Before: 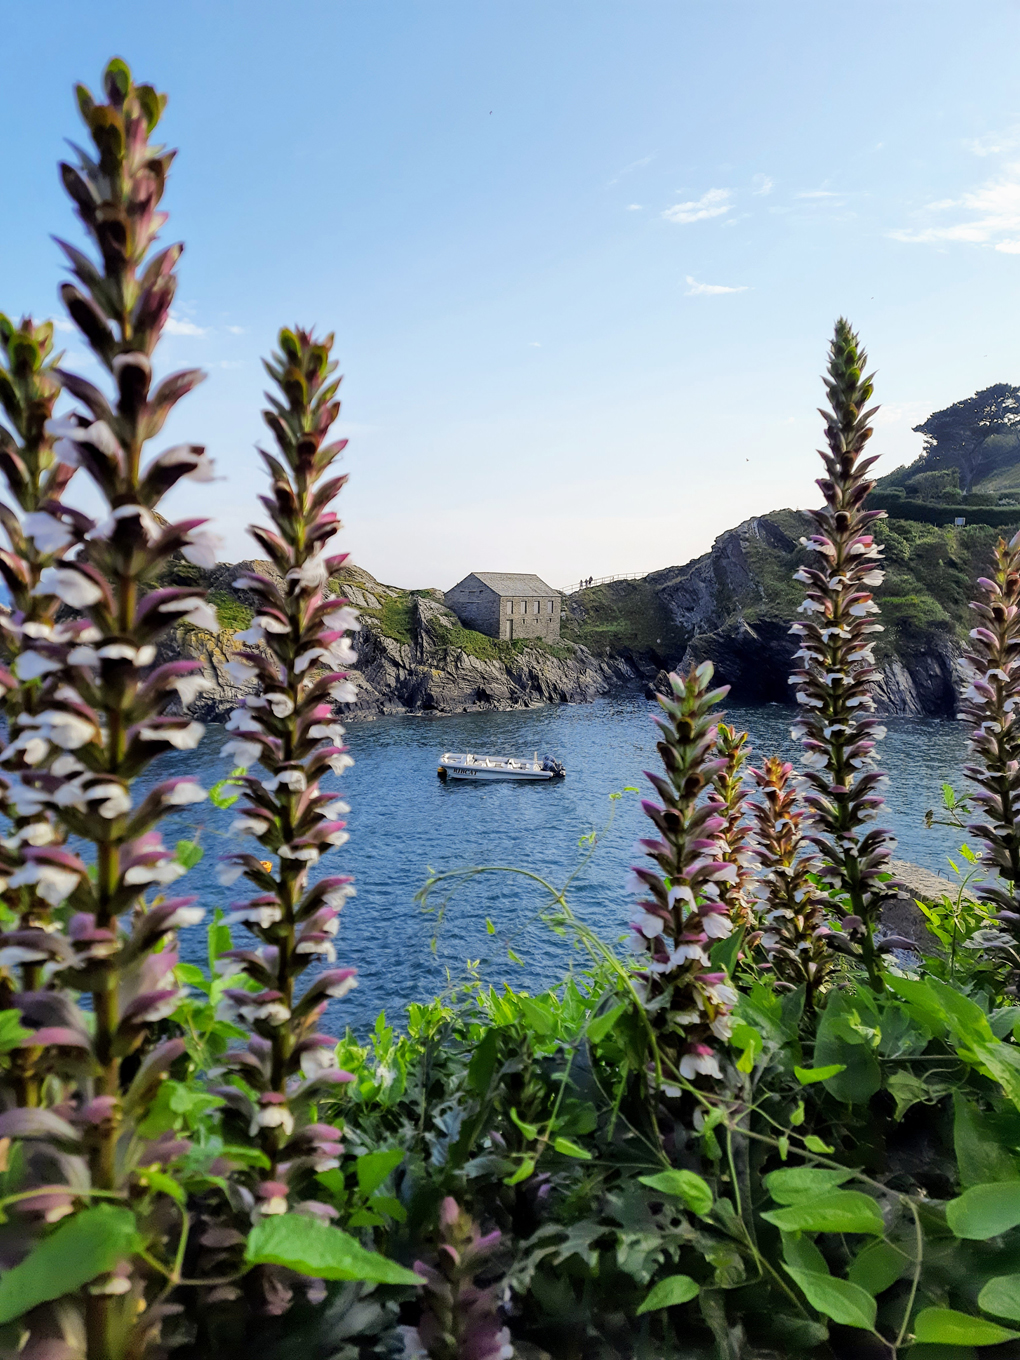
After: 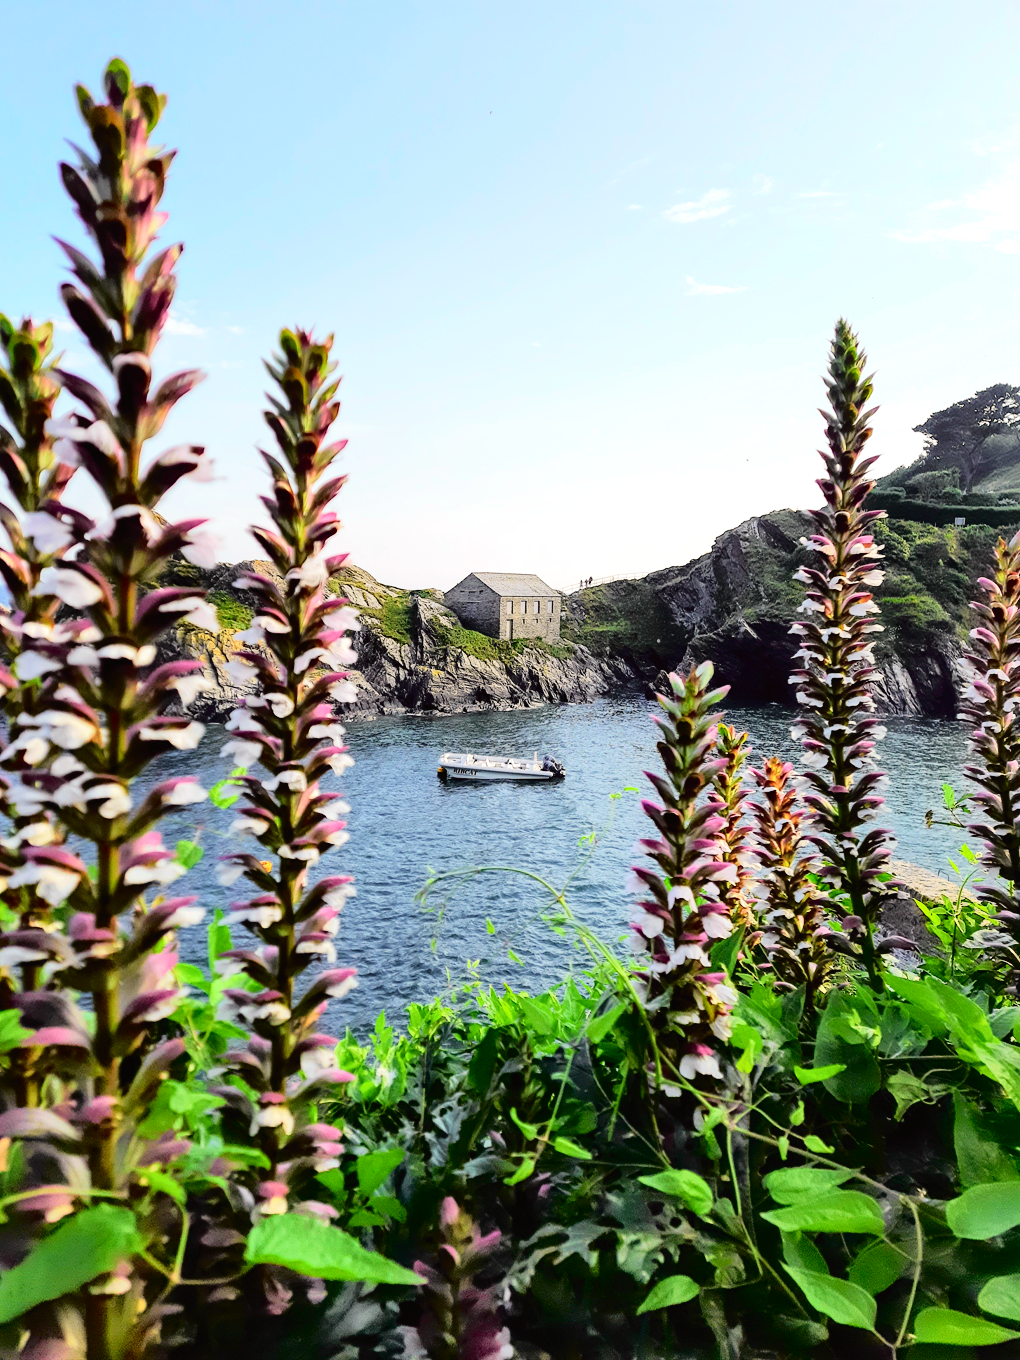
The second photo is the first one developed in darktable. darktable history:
tone curve: curves: ch0 [(0, 0.014) (0.17, 0.099) (0.392, 0.438) (0.725, 0.828) (0.872, 0.918) (1, 0.981)]; ch1 [(0, 0) (0.402, 0.36) (0.489, 0.491) (0.5, 0.503) (0.515, 0.52) (0.545, 0.574) (0.615, 0.662) (0.701, 0.725) (1, 1)]; ch2 [(0, 0) (0.42, 0.458) (0.485, 0.499) (0.503, 0.503) (0.531, 0.542) (0.561, 0.594) (0.644, 0.694) (0.717, 0.753) (1, 0.991)], color space Lab, independent channels
exposure: exposure 0.367 EV, compensate highlight preservation false
